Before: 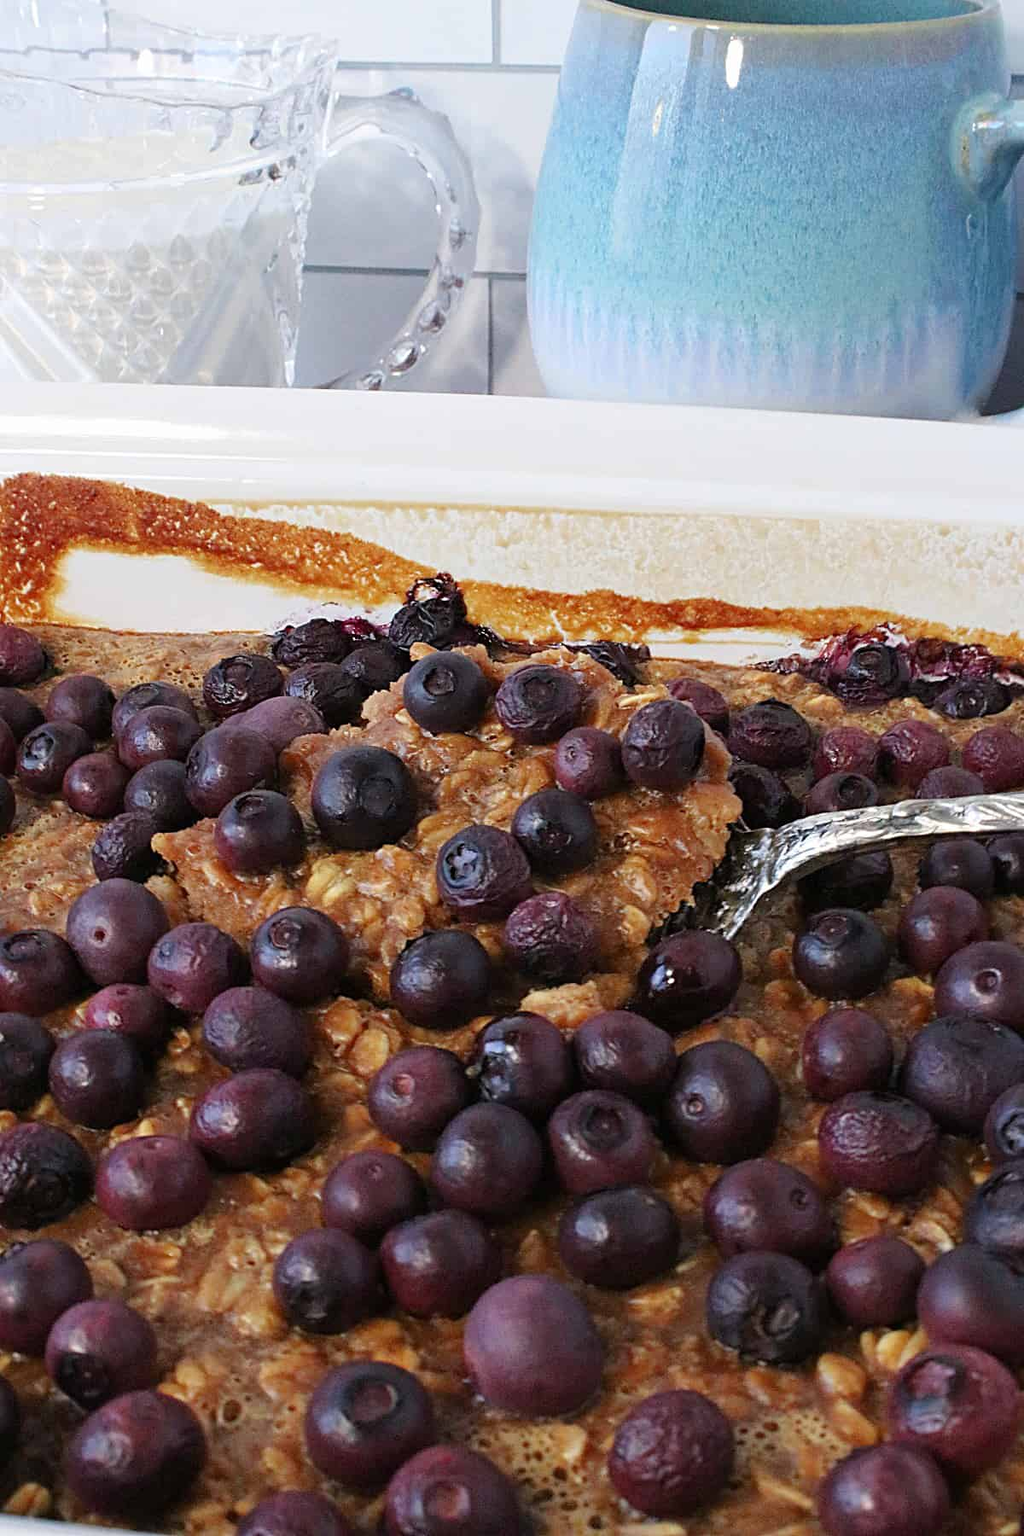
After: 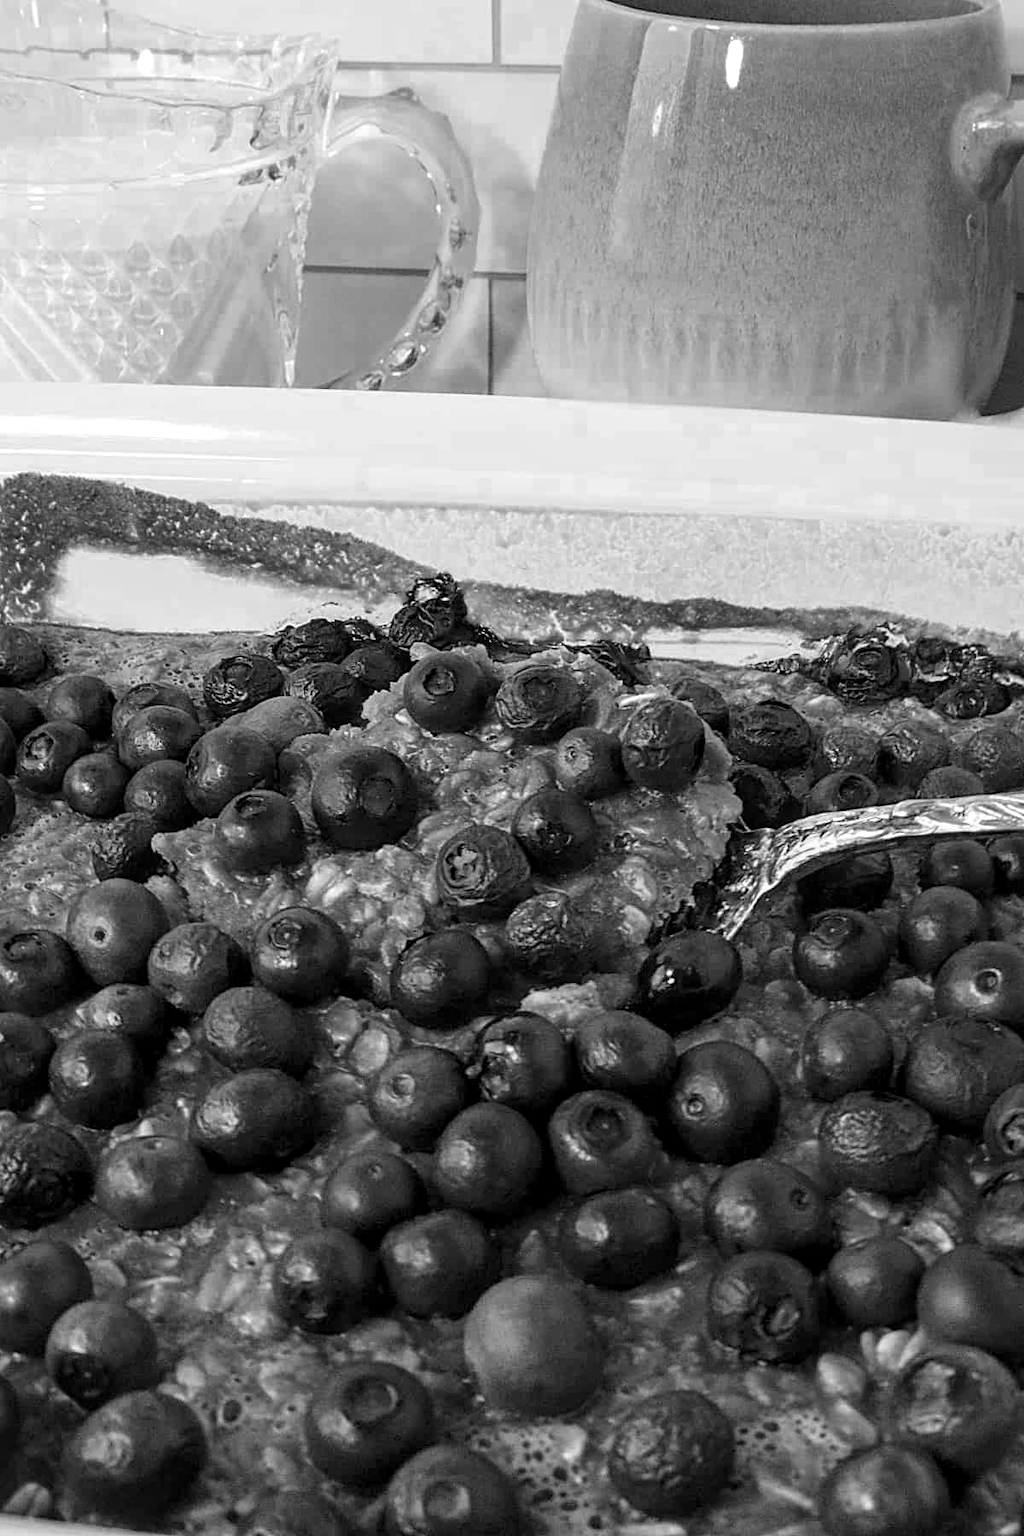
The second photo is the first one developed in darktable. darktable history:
color zones: curves: ch0 [(0.002, 0.593) (0.143, 0.417) (0.285, 0.541) (0.455, 0.289) (0.608, 0.327) (0.727, 0.283) (0.869, 0.571) (1, 0.603)]; ch1 [(0, 0) (0.143, 0) (0.286, 0) (0.429, 0) (0.571, 0) (0.714, 0) (0.857, 0)]
local contrast: detail 130%
